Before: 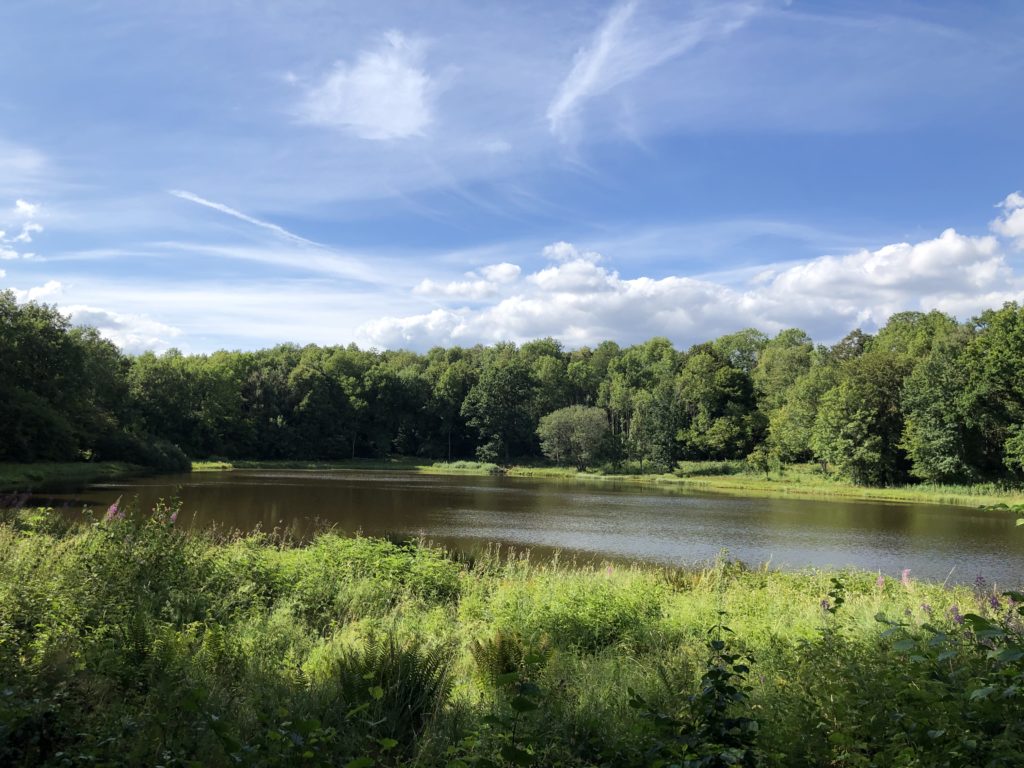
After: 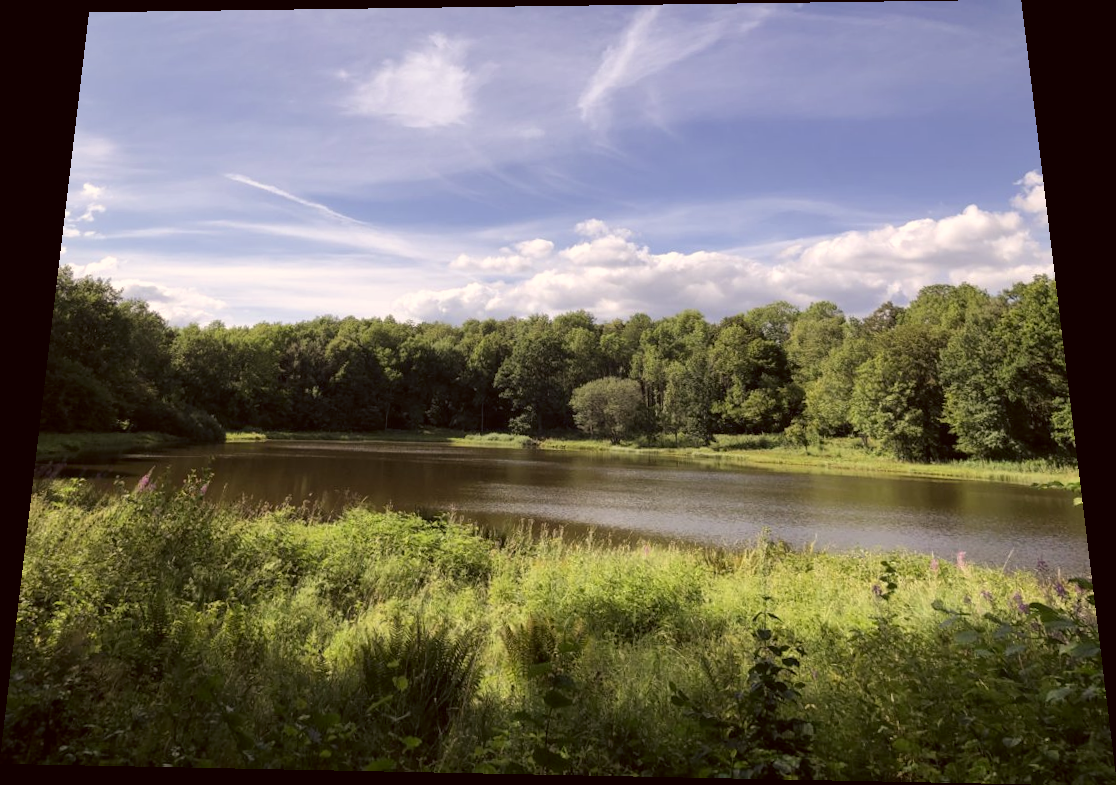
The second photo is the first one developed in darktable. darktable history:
rotate and perspective: rotation 0.128°, lens shift (vertical) -0.181, lens shift (horizontal) -0.044, shear 0.001, automatic cropping off
color correction: highlights a* 6.27, highlights b* 8.19, shadows a* 5.94, shadows b* 7.23, saturation 0.9
